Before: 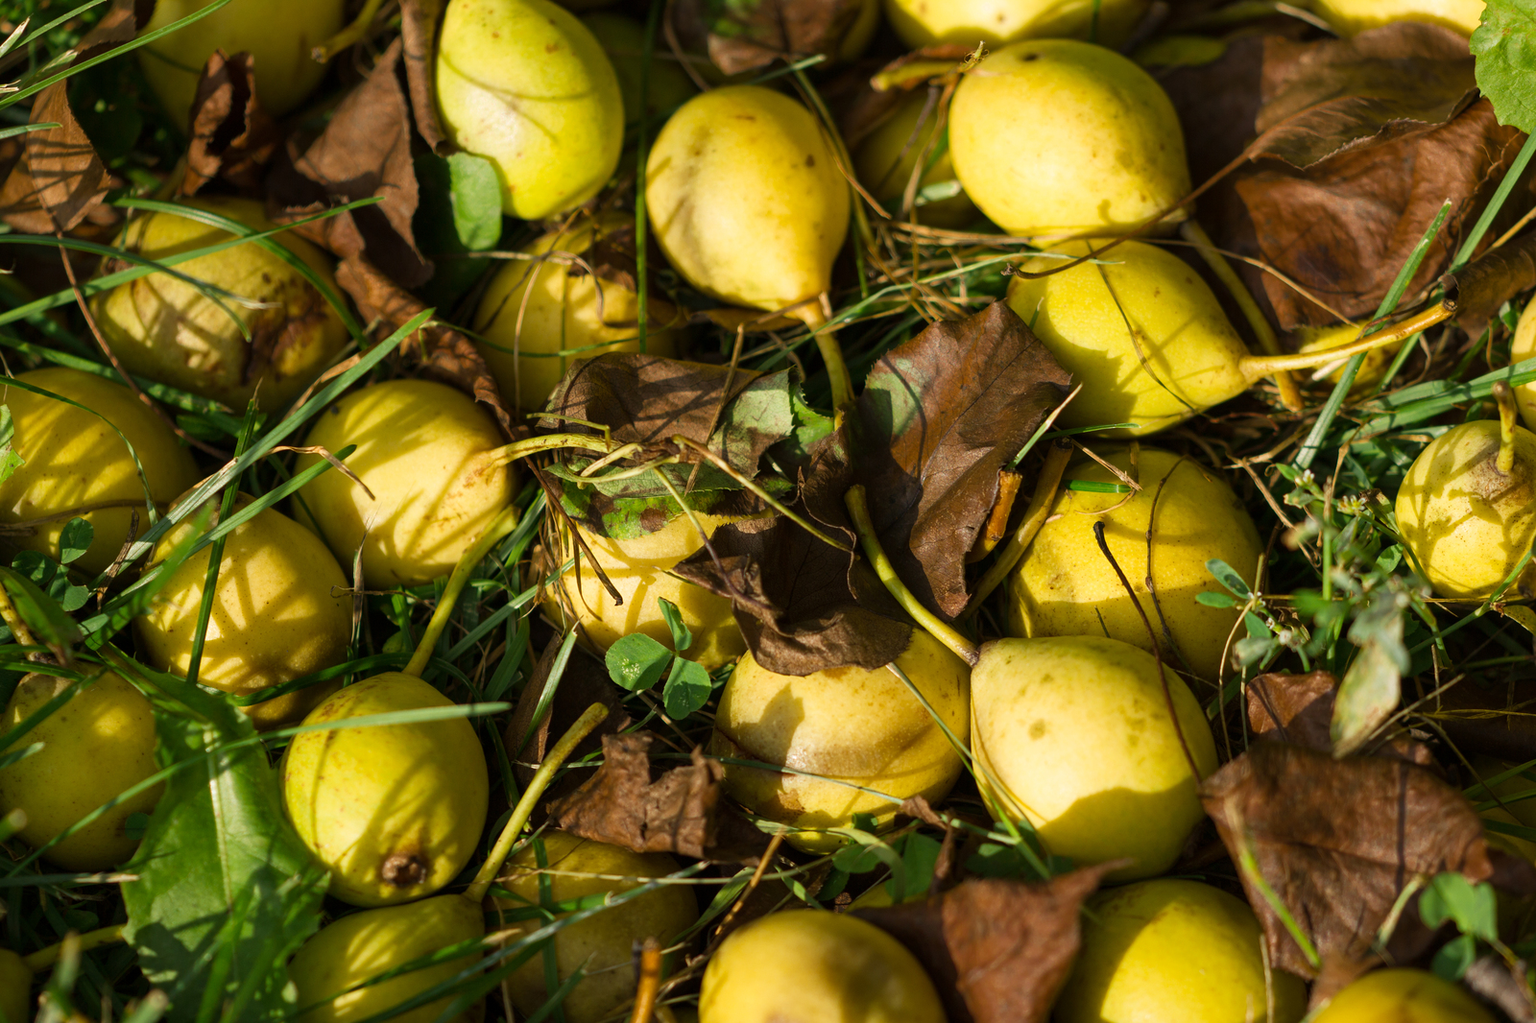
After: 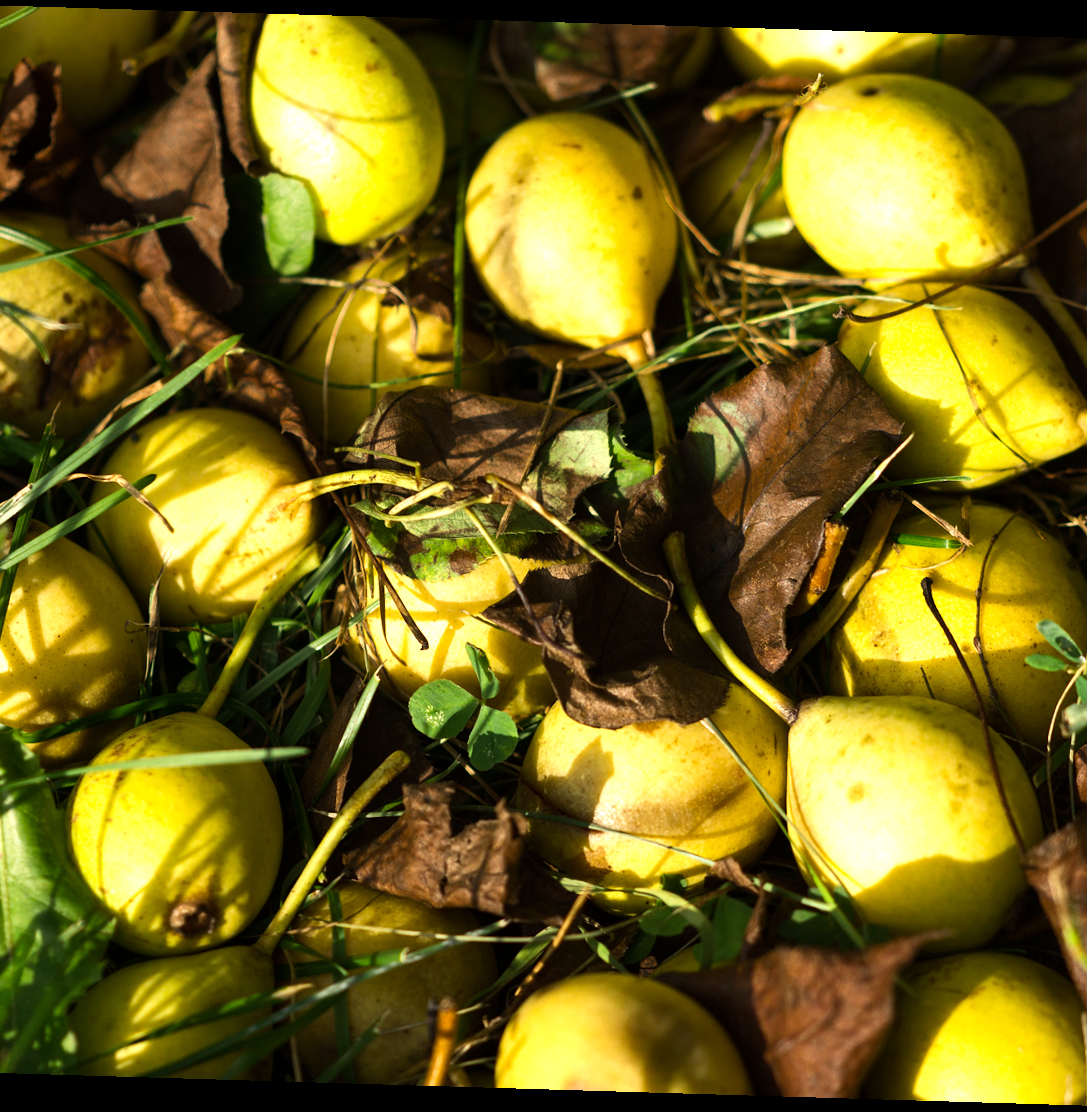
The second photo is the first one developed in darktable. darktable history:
tone equalizer: -8 EV -0.75 EV, -7 EV -0.7 EV, -6 EV -0.6 EV, -5 EV -0.4 EV, -3 EV 0.4 EV, -2 EV 0.6 EV, -1 EV 0.7 EV, +0 EV 0.75 EV, edges refinement/feathering 500, mask exposure compensation -1.57 EV, preserve details no
rotate and perspective: rotation 1.72°, automatic cropping off
crop and rotate: left 14.292%, right 19.041%
